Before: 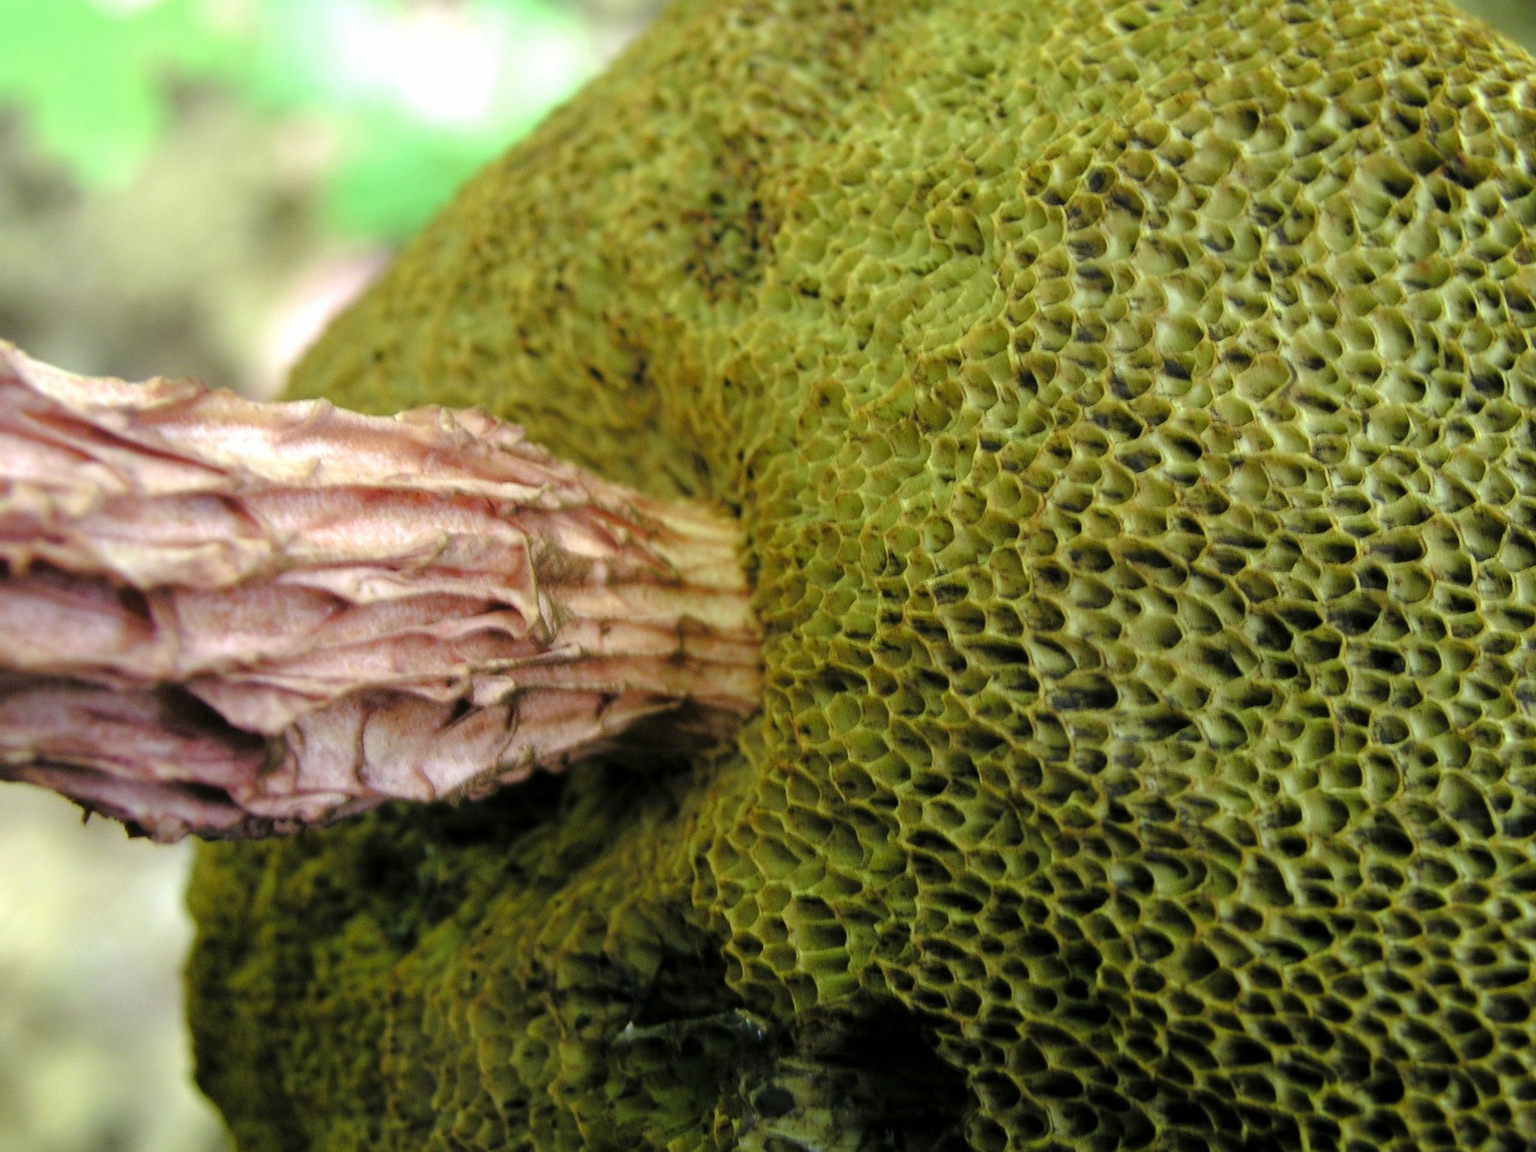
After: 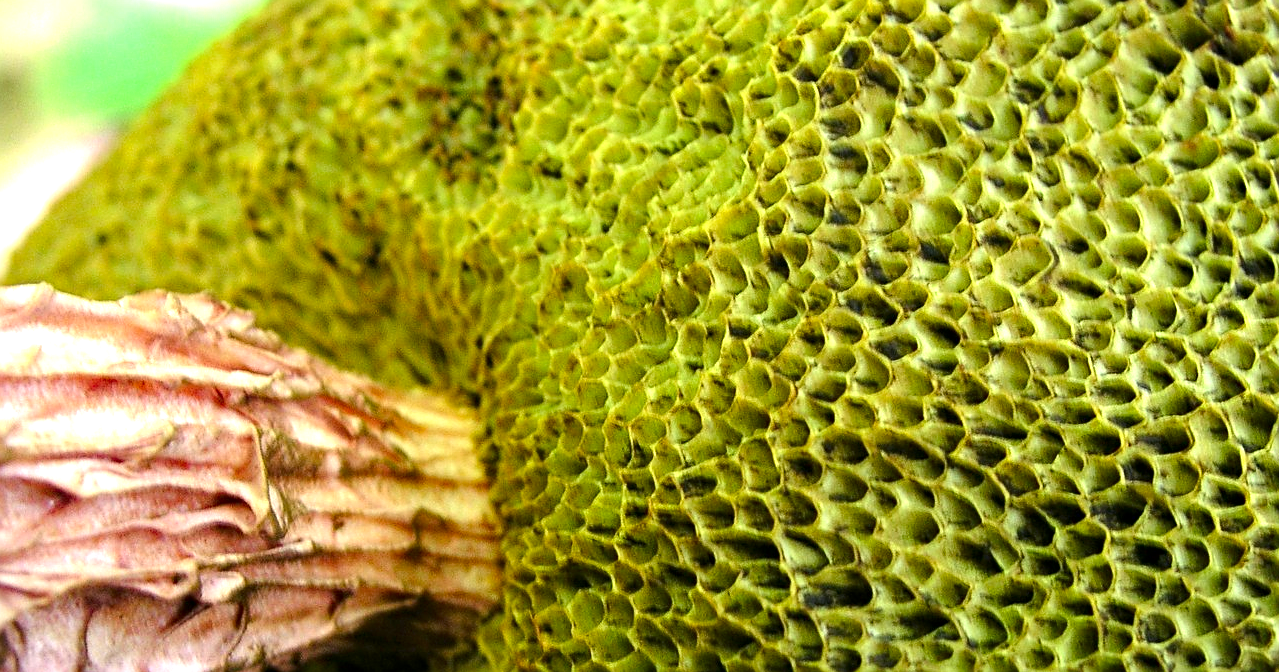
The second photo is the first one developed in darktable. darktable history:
contrast brightness saturation: contrast 0.123, brightness -0.124, saturation 0.196
crop: left 18.271%, top 11.067%, right 1.789%, bottom 32.852%
exposure: black level correction 0, exposure 0.897 EV, compensate highlight preservation false
sharpen: on, module defaults
vignetting: fall-off start 98.96%, fall-off radius 99.47%, brightness -0.189, saturation -0.29, width/height ratio 1.423
color correction: highlights b* 0.04, saturation 0.98
haze removal: adaptive false
